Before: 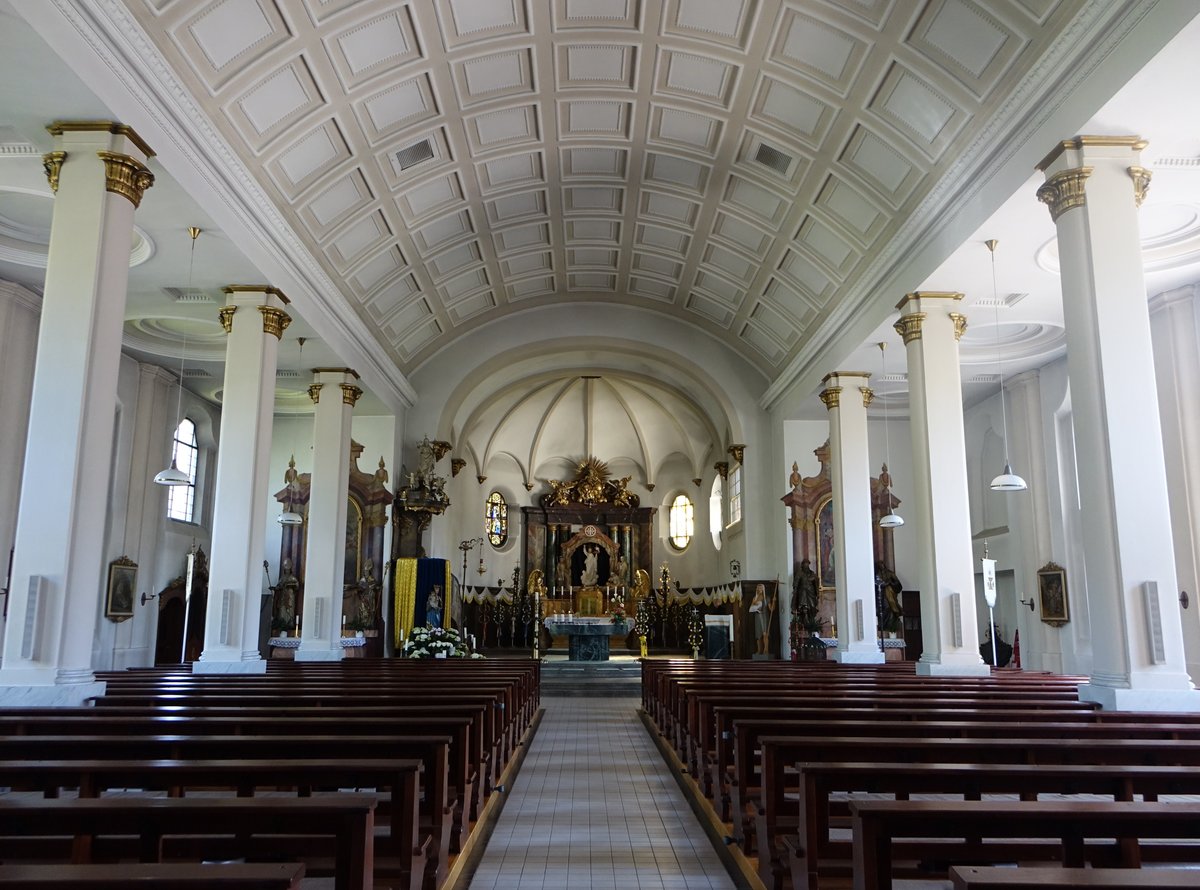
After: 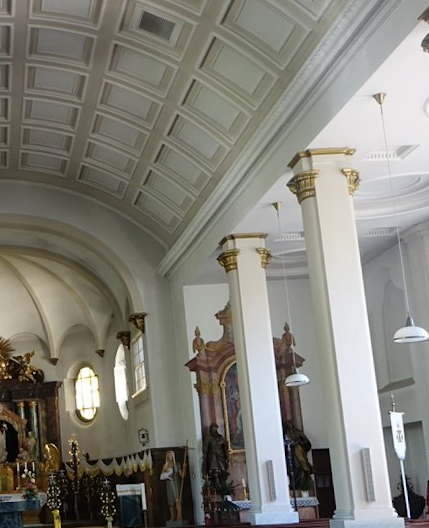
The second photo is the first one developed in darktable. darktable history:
crop and rotate: left 49.936%, top 10.094%, right 13.136%, bottom 24.256%
rotate and perspective: rotation -3.52°, crop left 0.036, crop right 0.964, crop top 0.081, crop bottom 0.919
